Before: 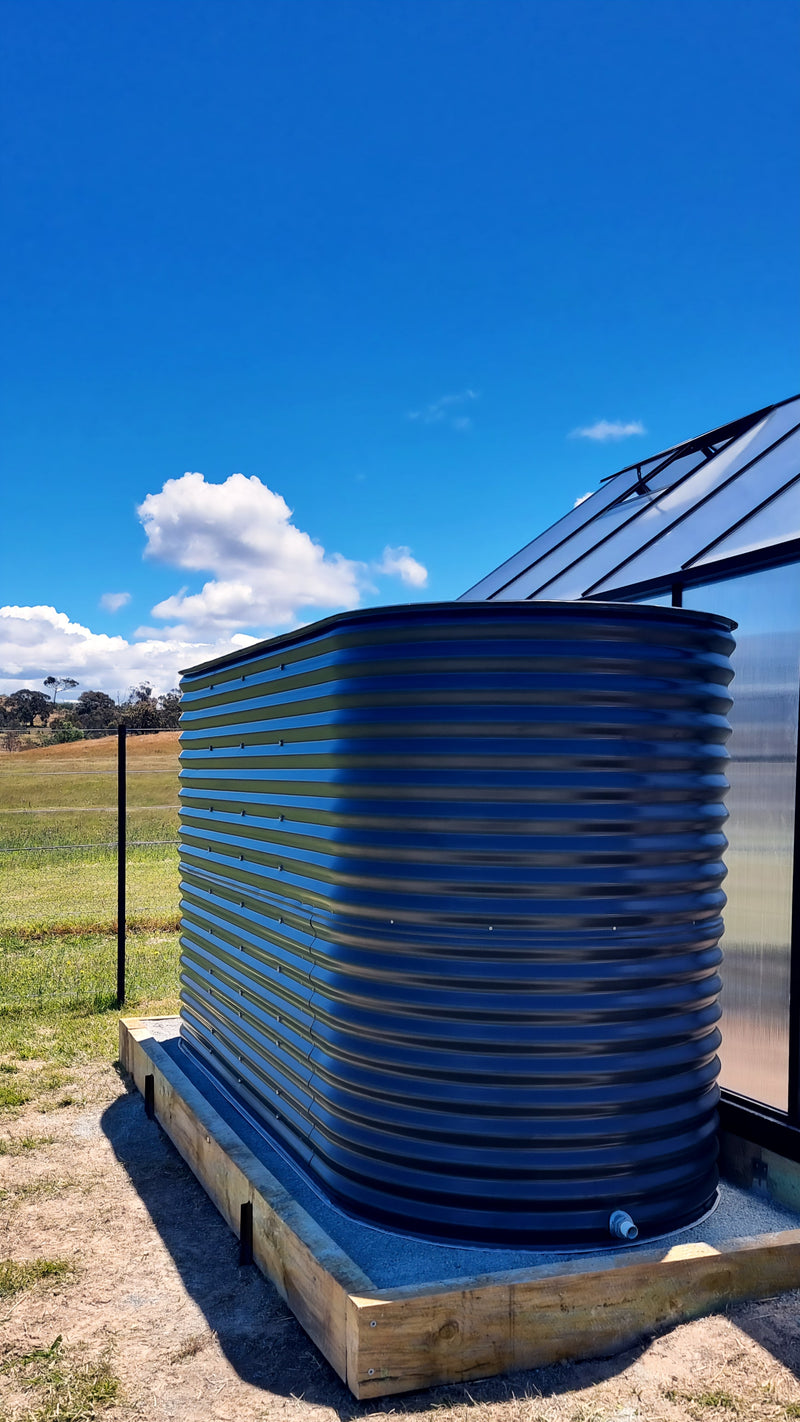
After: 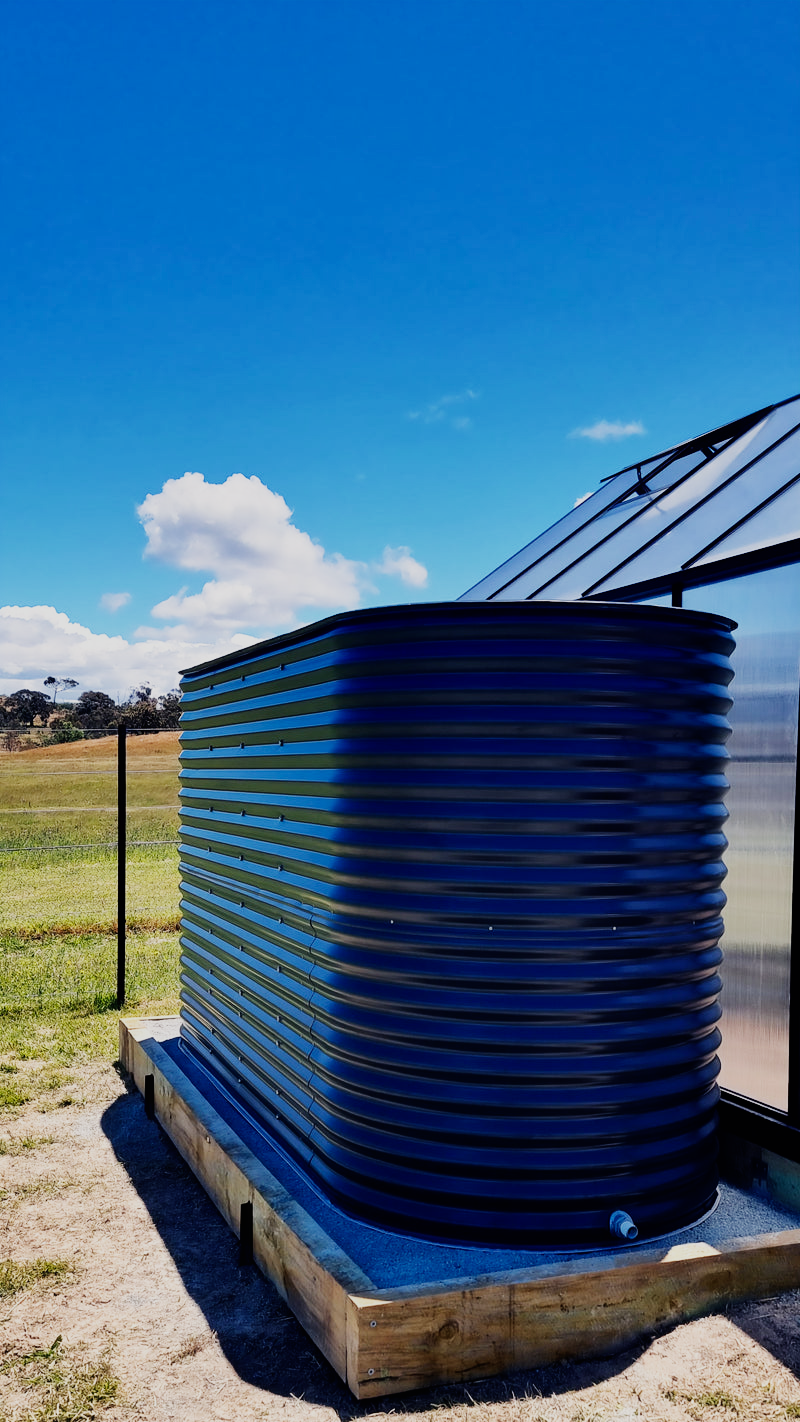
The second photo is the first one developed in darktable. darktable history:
contrast equalizer: octaves 7, y [[0.6 ×6], [0.55 ×6], [0 ×6], [0 ×6], [0 ×6]], mix -0.3
sigmoid: contrast 1.69, skew -0.23, preserve hue 0%, red attenuation 0.1, red rotation 0.035, green attenuation 0.1, green rotation -0.017, blue attenuation 0.15, blue rotation -0.052, base primaries Rec2020
